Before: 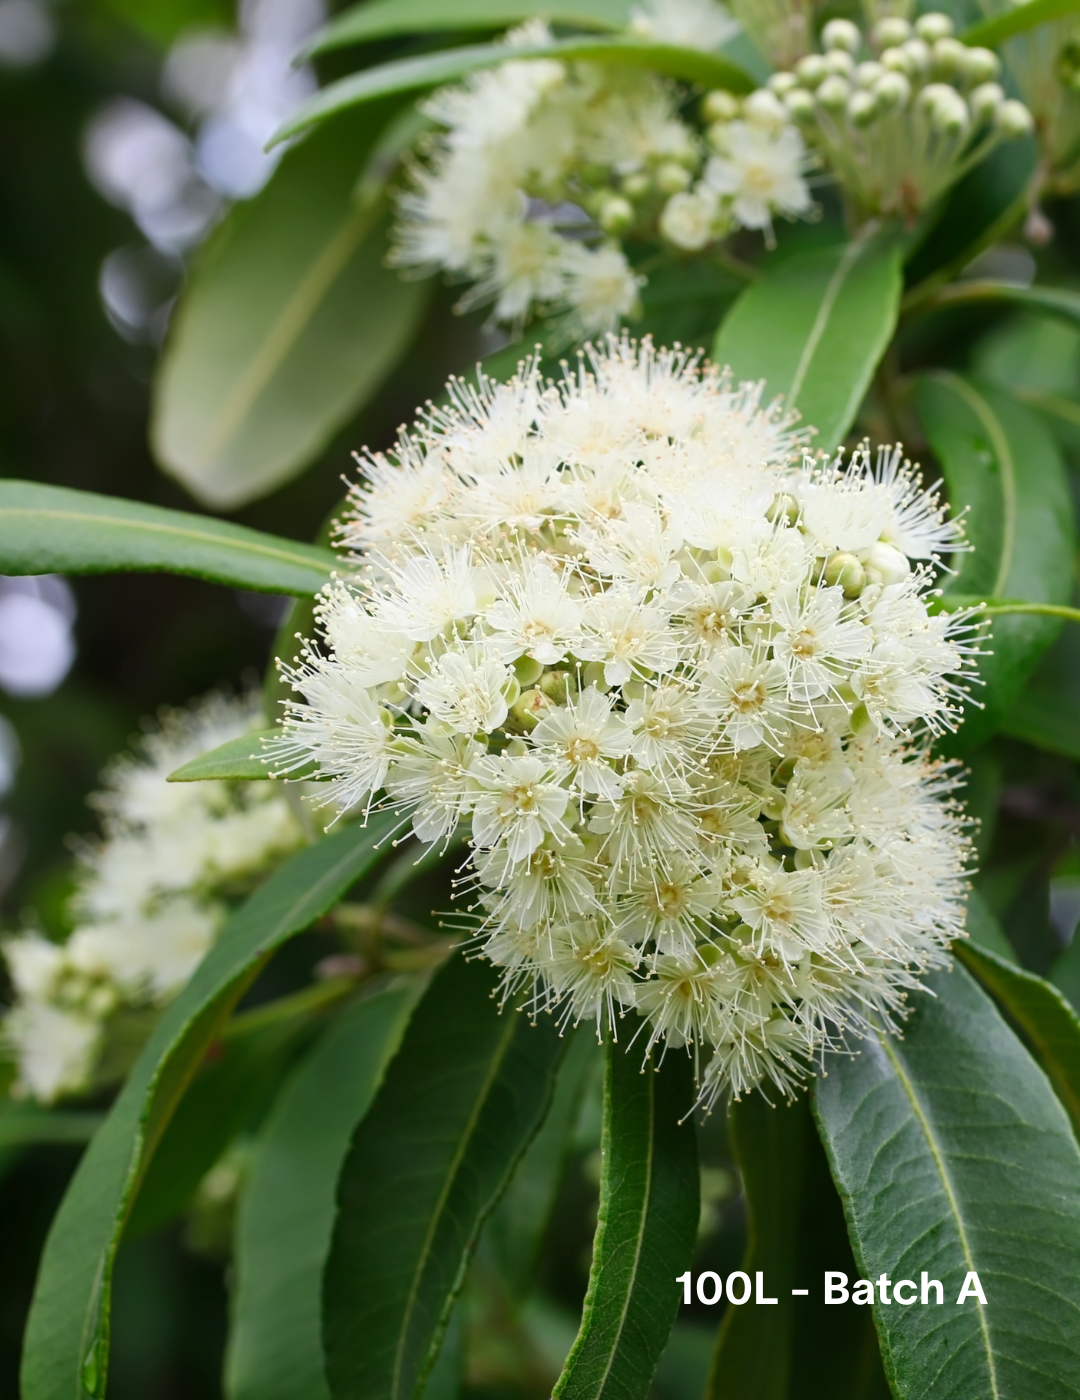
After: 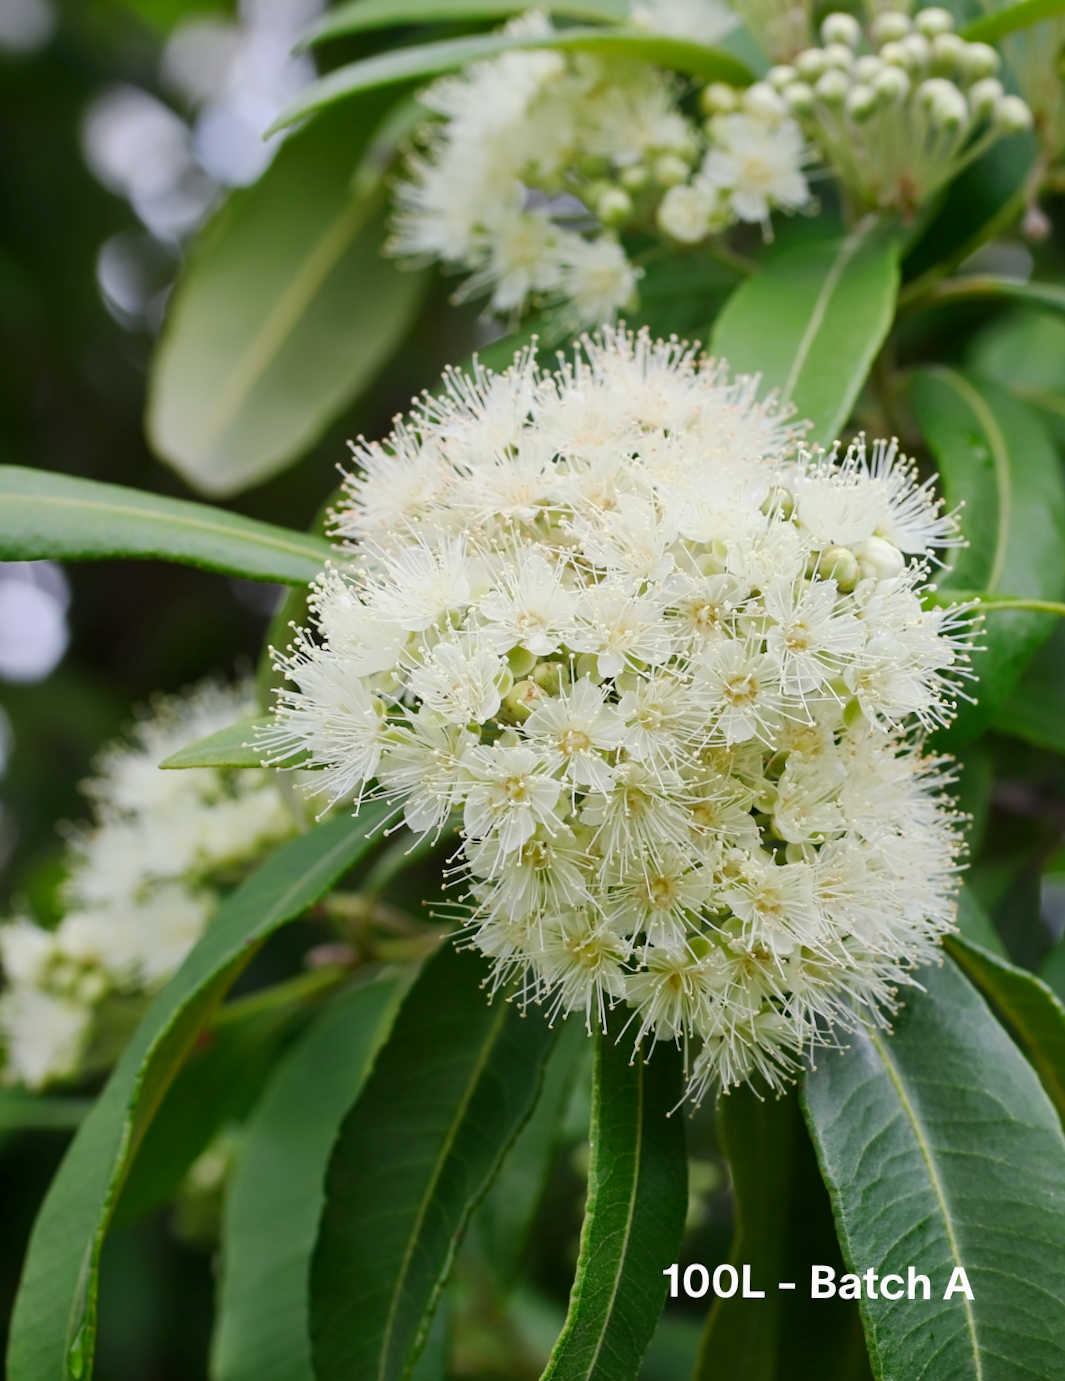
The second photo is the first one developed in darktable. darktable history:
crop and rotate: angle -0.586°
base curve: curves: ch0 [(0, 0) (0.235, 0.266) (0.503, 0.496) (0.786, 0.72) (1, 1)], preserve colors none
exposure: black level correction 0.001, compensate highlight preservation false
tone equalizer: -7 EV 0.211 EV, -6 EV 0.136 EV, -5 EV 0.081 EV, -4 EV 0.028 EV, -2 EV -0.031 EV, -1 EV -0.024 EV, +0 EV -0.08 EV
